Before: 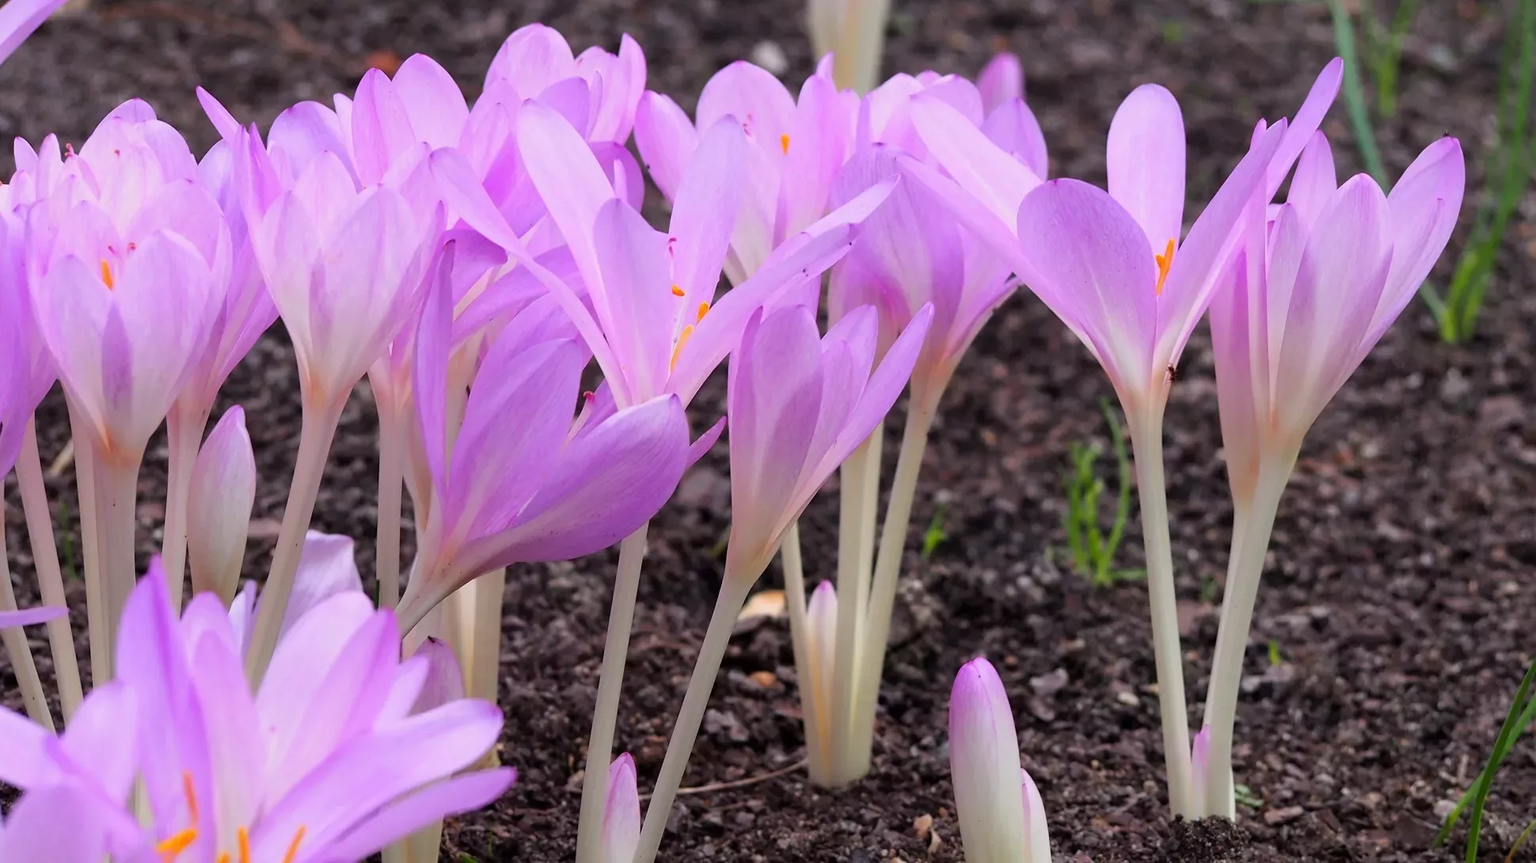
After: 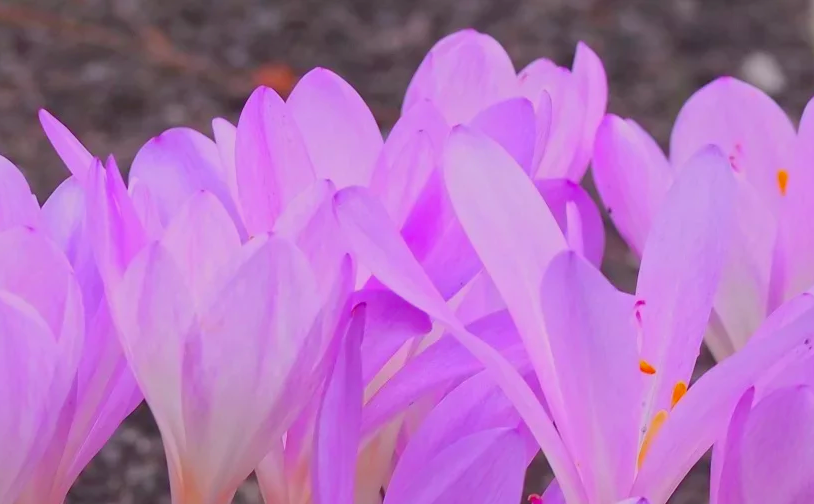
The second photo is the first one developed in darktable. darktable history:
crop and rotate: left 10.817%, top 0.062%, right 47.194%, bottom 53.626%
contrast brightness saturation: contrast -0.19, saturation 0.19
shadows and highlights: on, module defaults
